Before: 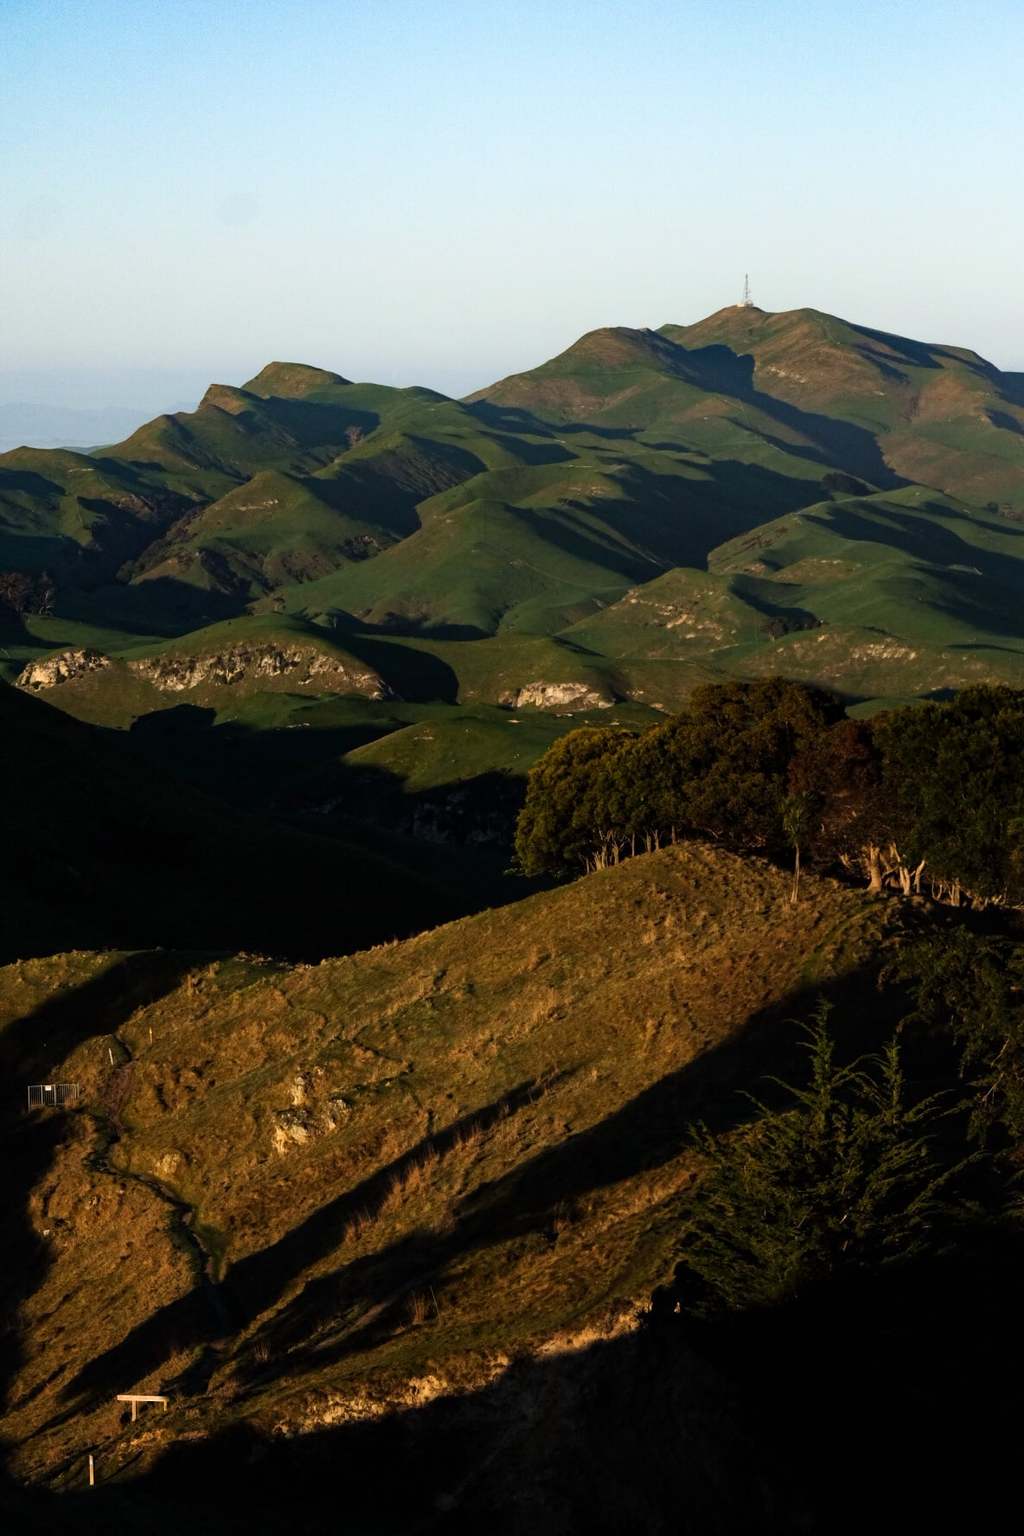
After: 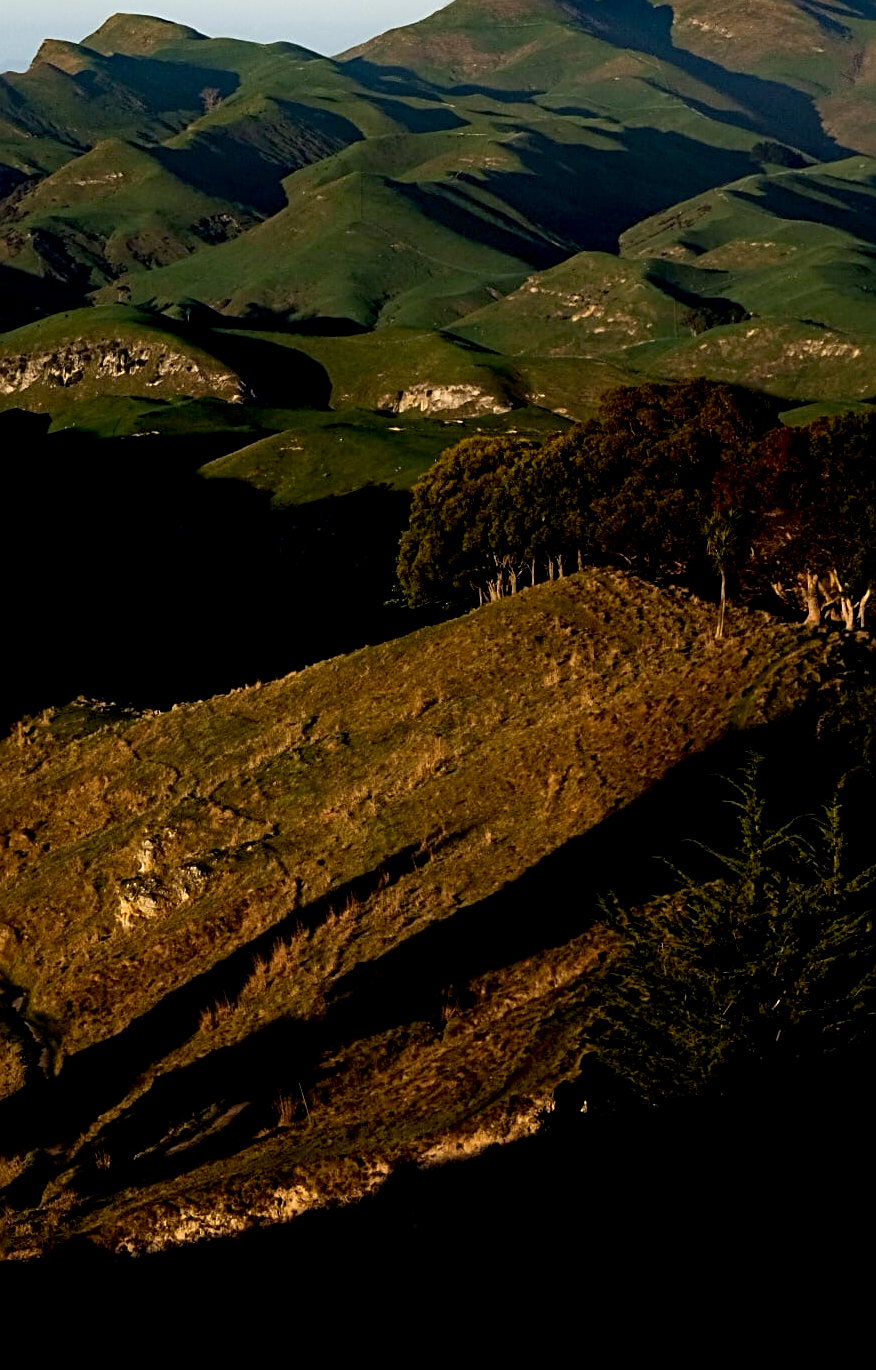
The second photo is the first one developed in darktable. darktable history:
exposure: black level correction 0.01, exposure 0.011 EV, compensate highlight preservation false
crop: left 16.871%, top 22.857%, right 9.116%
sharpen: radius 2.767
